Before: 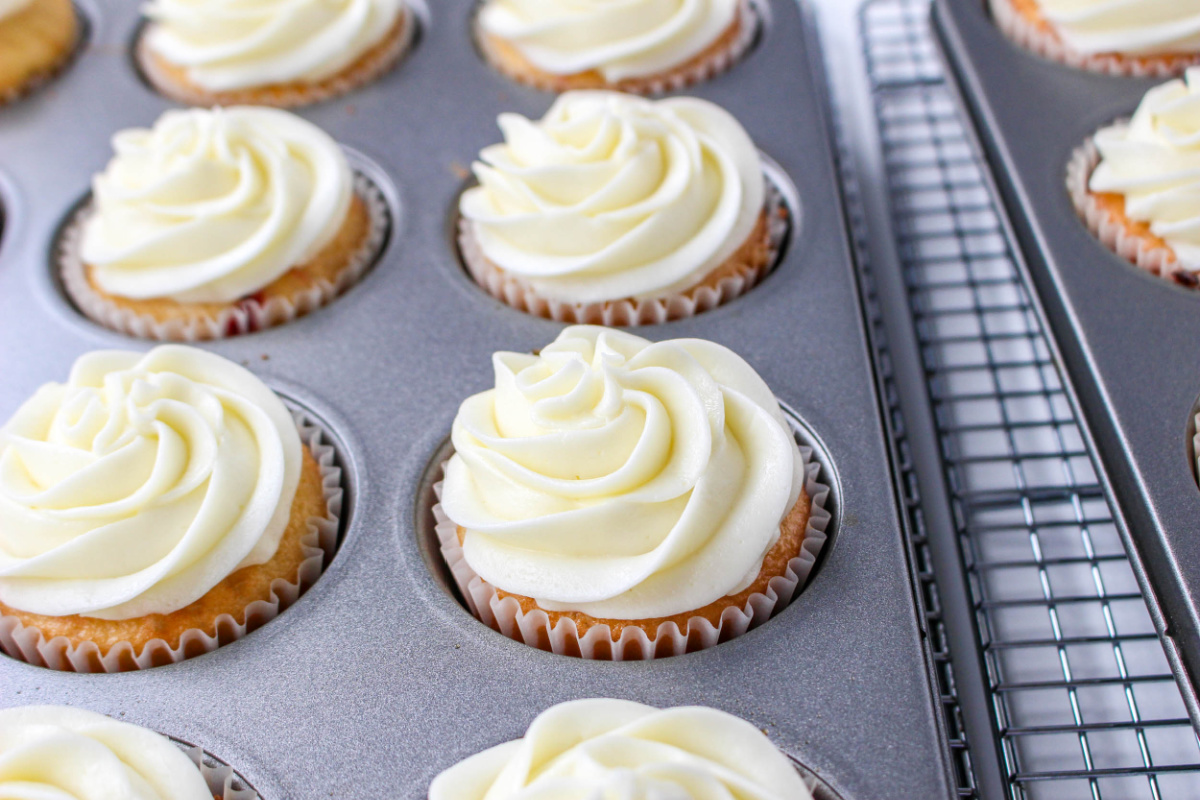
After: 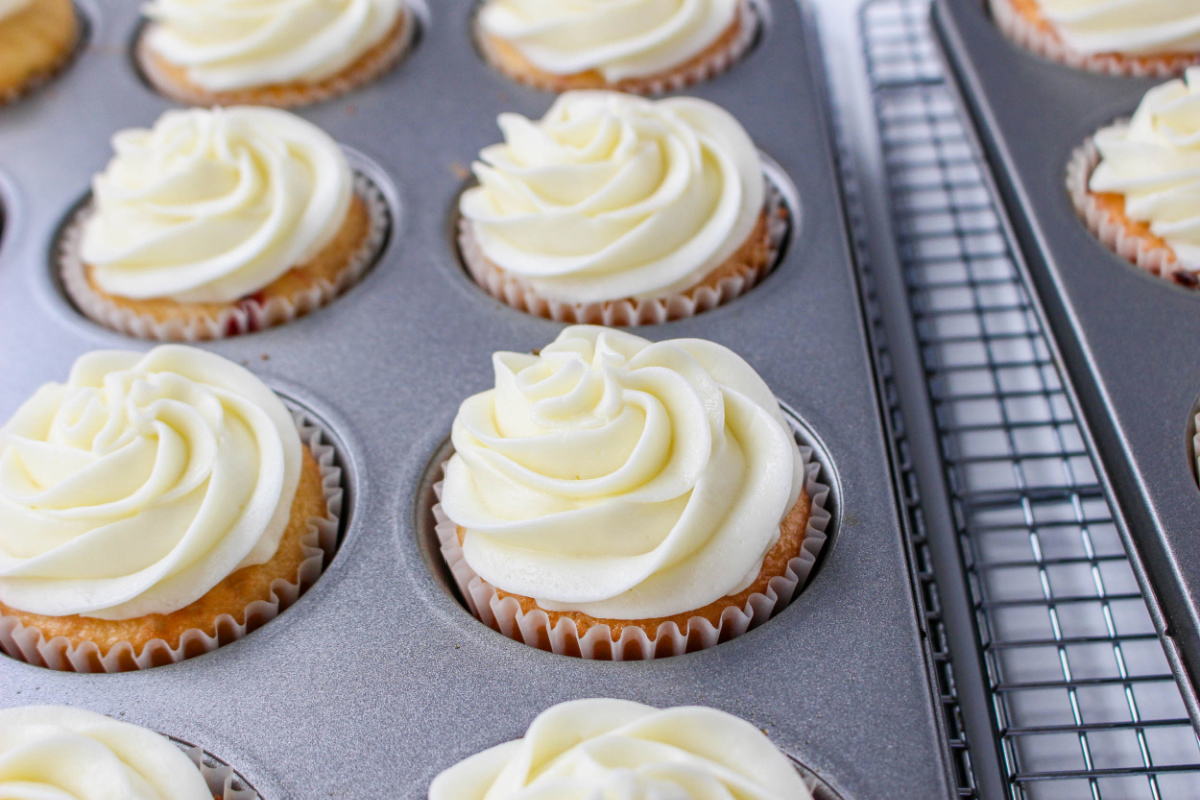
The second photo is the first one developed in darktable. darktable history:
exposure: exposure -0.157 EV, compensate exposure bias true, compensate highlight preservation false
